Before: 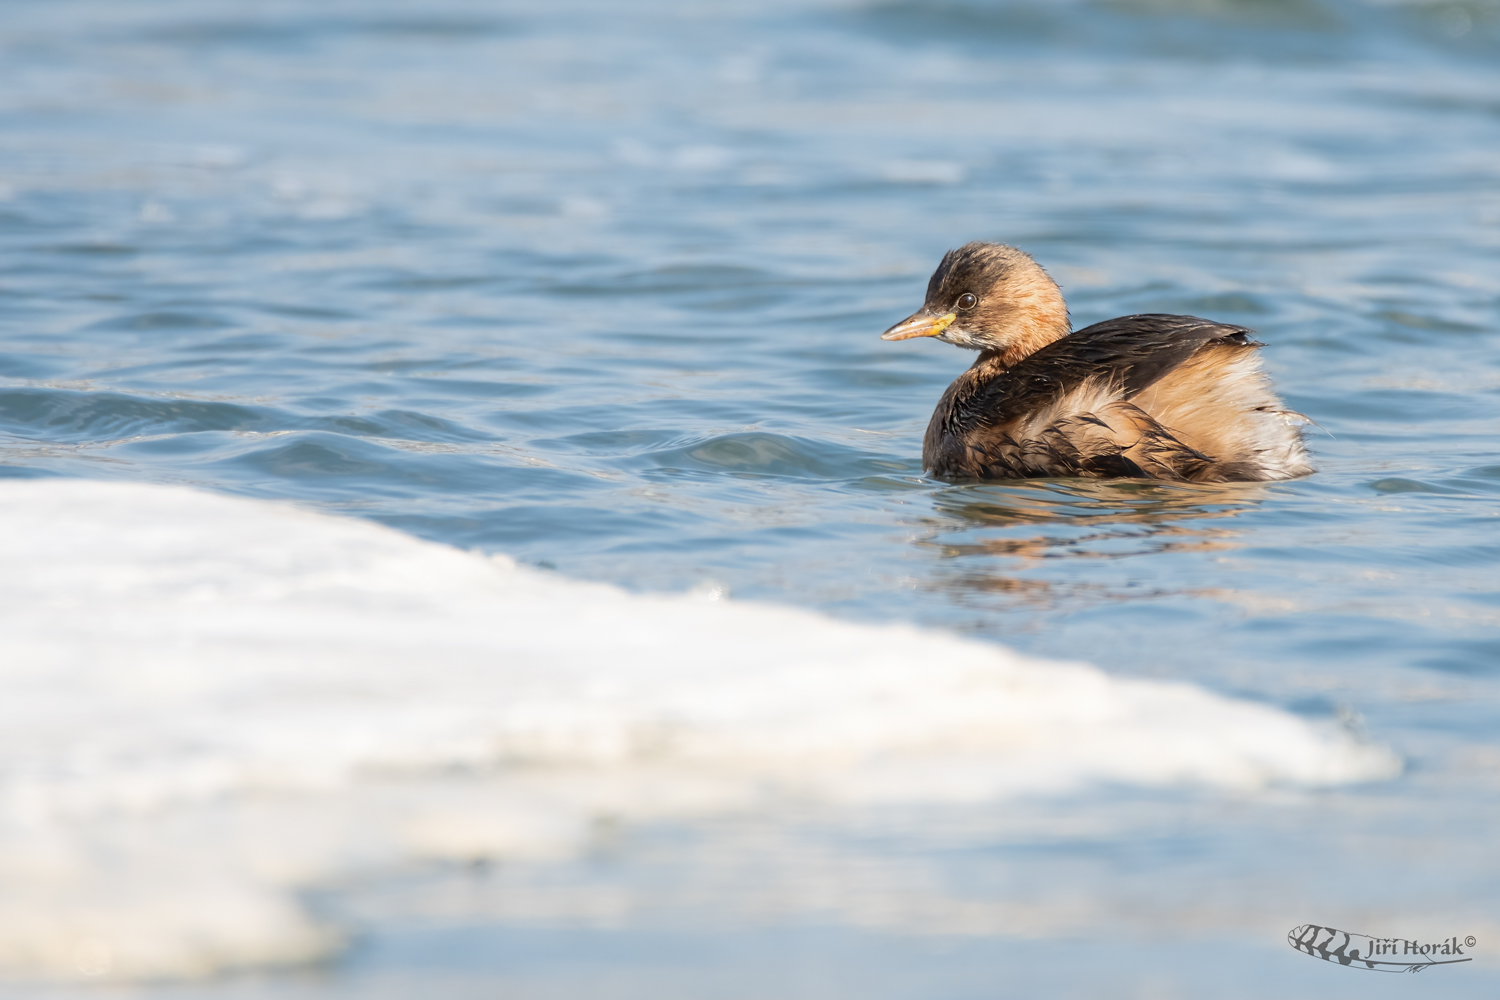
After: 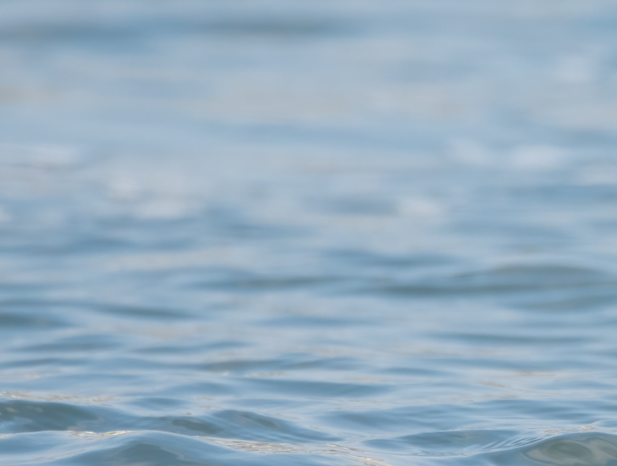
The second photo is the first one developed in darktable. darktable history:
crop and rotate: left 10.939%, top 0.066%, right 47.916%, bottom 53.263%
shadows and highlights: radius 125.84, shadows 21.26, highlights -22.51, low approximation 0.01
